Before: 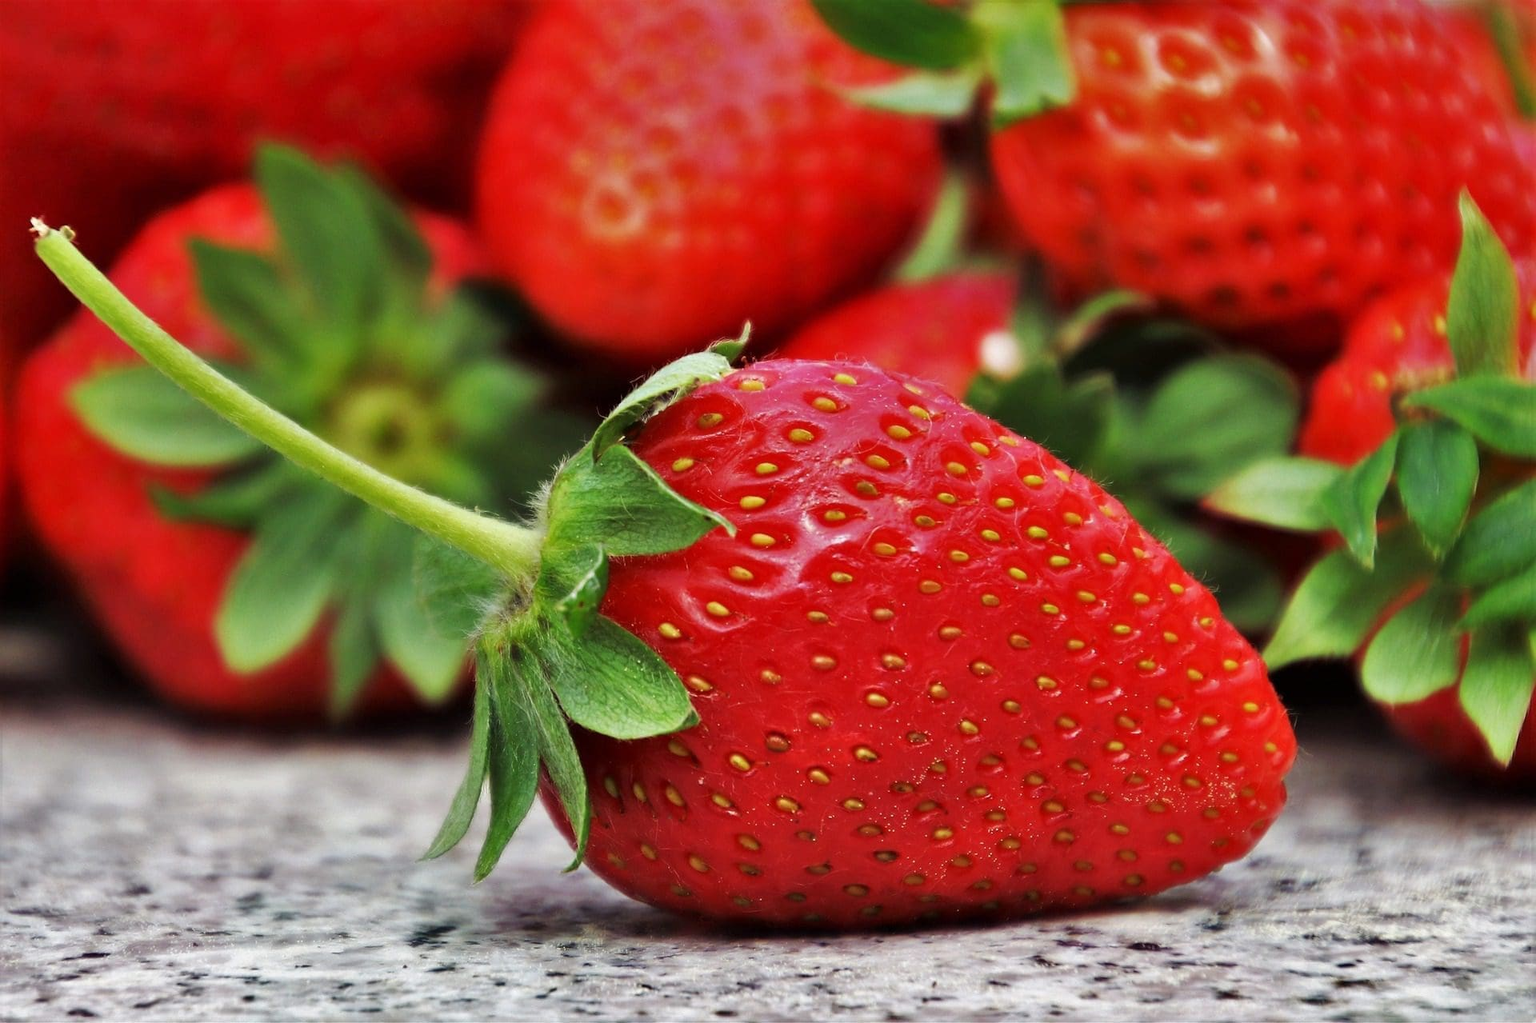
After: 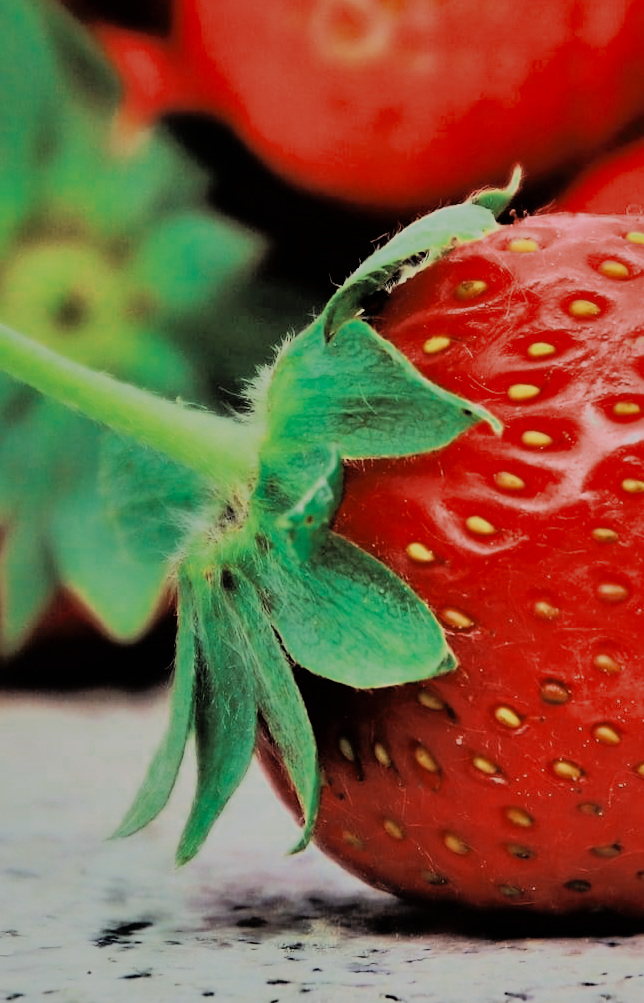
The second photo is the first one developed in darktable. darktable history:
color correction: highlights a* -4.73, highlights b* 5.06, saturation 0.97
rgb curve: curves: ch0 [(0, 0) (0.21, 0.15) (0.24, 0.21) (0.5, 0.75) (0.75, 0.96) (0.89, 0.99) (1, 1)]; ch1 [(0, 0.02) (0.21, 0.13) (0.25, 0.2) (0.5, 0.67) (0.75, 0.9) (0.89, 0.97) (1, 1)]; ch2 [(0, 0.02) (0.21, 0.13) (0.25, 0.2) (0.5, 0.67) (0.75, 0.9) (0.89, 0.97) (1, 1)], compensate middle gray true
crop and rotate: left 21.77%, top 18.528%, right 44.676%, bottom 2.997%
white balance: emerald 1
color zones: curves: ch0 [(0, 0.5) (0.125, 0.4) (0.25, 0.5) (0.375, 0.4) (0.5, 0.4) (0.625, 0.35) (0.75, 0.35) (0.875, 0.5)]; ch1 [(0, 0.35) (0.125, 0.45) (0.25, 0.35) (0.375, 0.35) (0.5, 0.35) (0.625, 0.35) (0.75, 0.45) (0.875, 0.35)]; ch2 [(0, 0.6) (0.125, 0.5) (0.25, 0.5) (0.375, 0.6) (0.5, 0.6) (0.625, 0.5) (0.75, 0.5) (0.875, 0.5)]
shadows and highlights: shadows 60, highlights -60
filmic rgb: black relative exposure -7.65 EV, white relative exposure 4.56 EV, hardness 3.61, color science v6 (2022)
